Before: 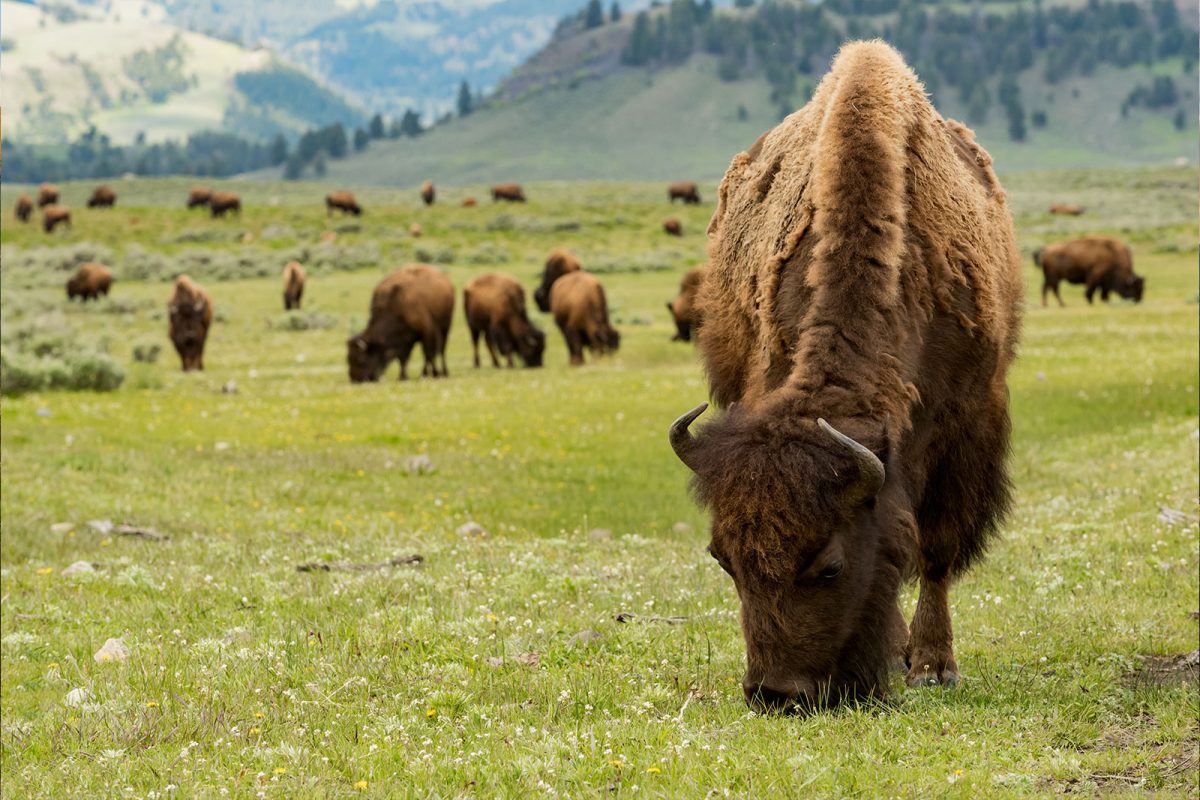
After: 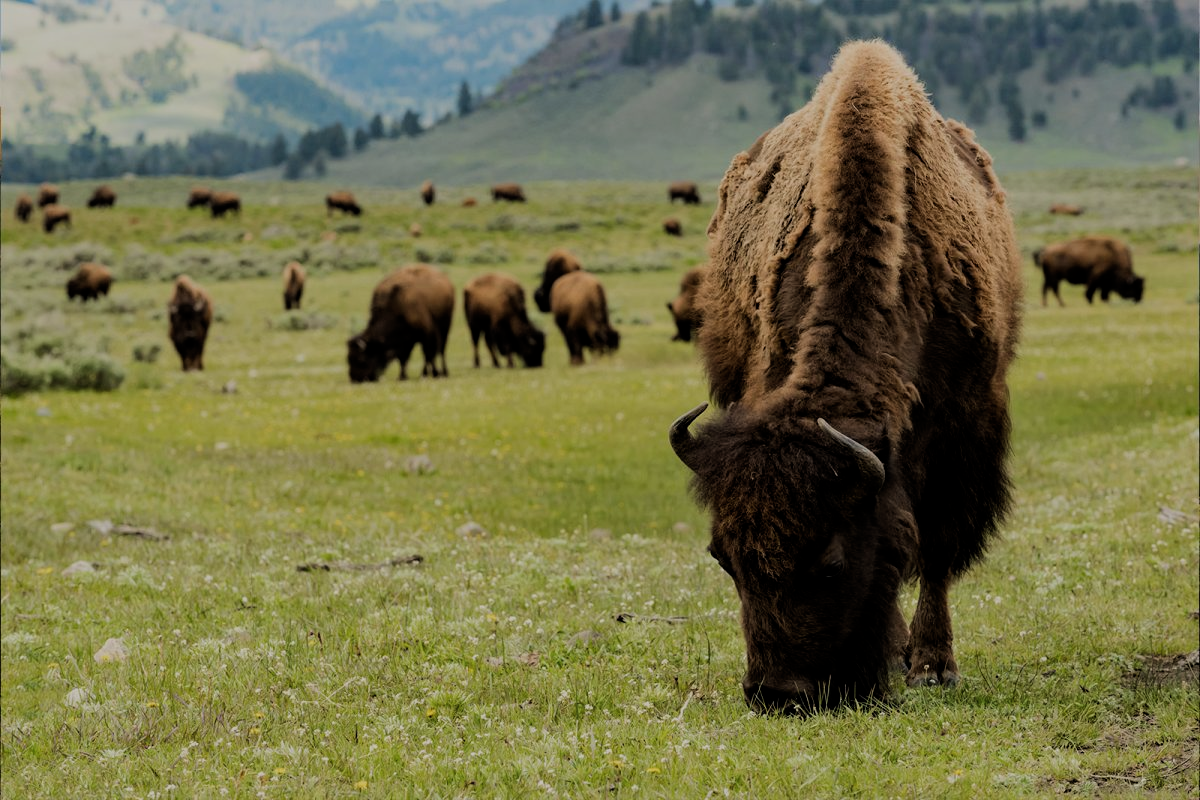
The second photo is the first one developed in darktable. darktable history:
filmic rgb: middle gray luminance 29.04%, black relative exposure -10.34 EV, white relative exposure 5.49 EV, threshold 2.95 EV, target black luminance 0%, hardness 3.97, latitude 2.26%, contrast 1.128, highlights saturation mix 6.1%, shadows ↔ highlights balance 14.68%, add noise in highlights 0.001, preserve chrominance luminance Y, color science v3 (2019), use custom middle-gray values true, contrast in highlights soft, enable highlight reconstruction true
